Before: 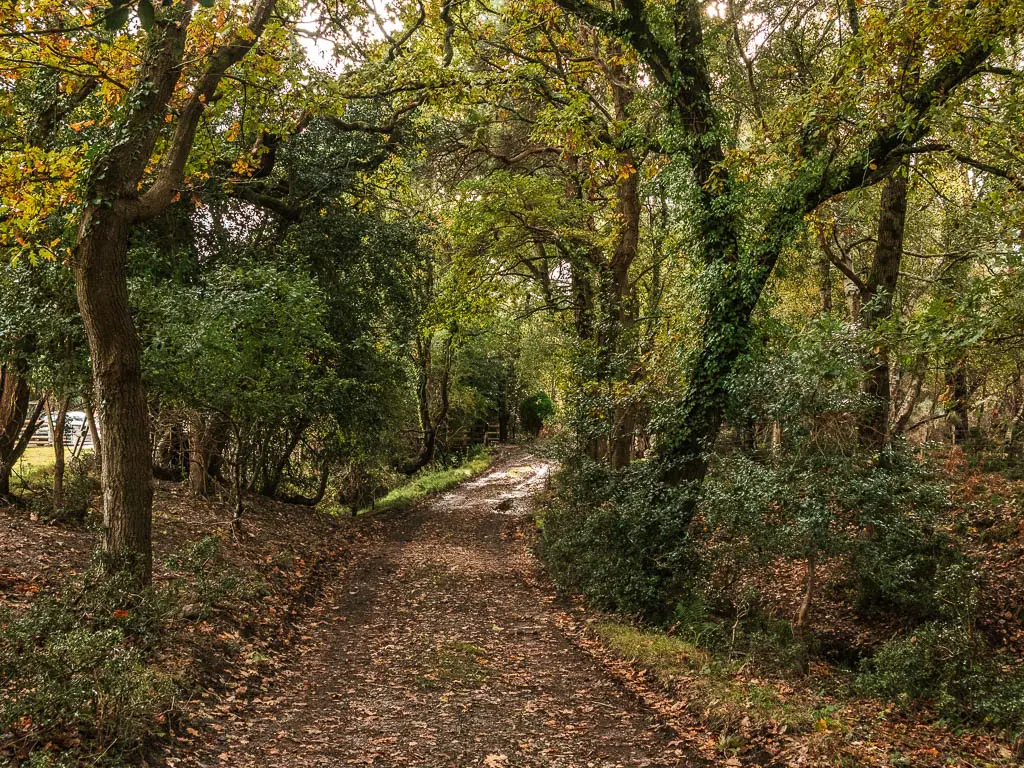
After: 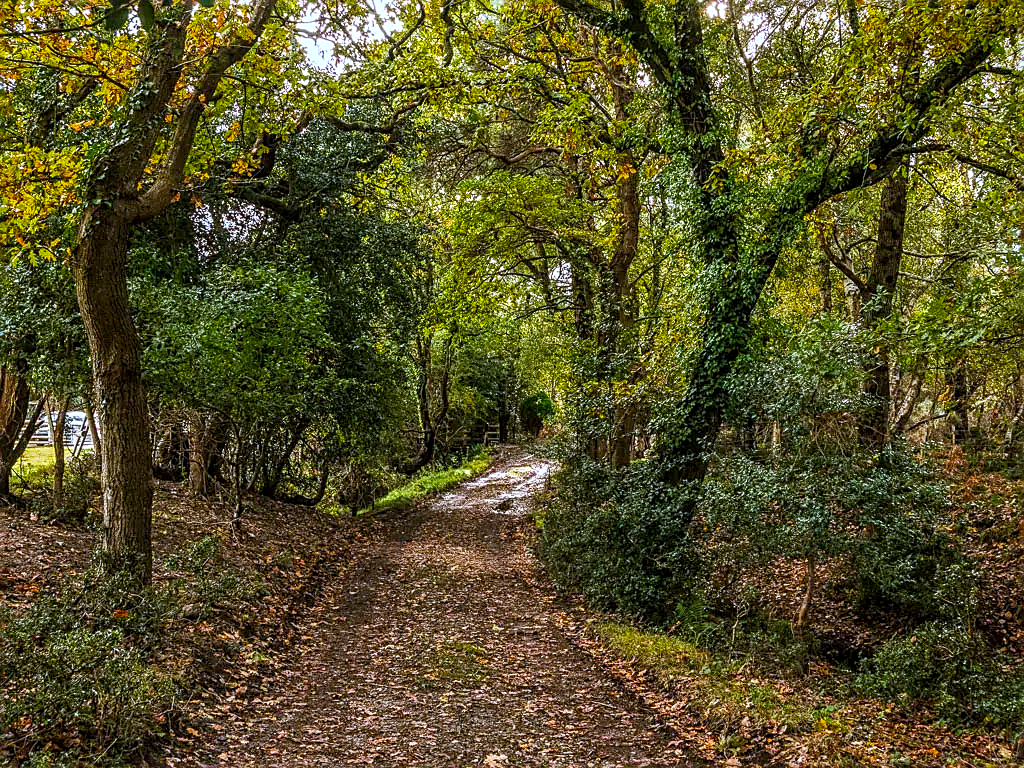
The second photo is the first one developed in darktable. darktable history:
color balance rgb: linear chroma grading › global chroma 15%, perceptual saturation grading › global saturation 30%
white balance: red 0.948, green 1.02, blue 1.176
local contrast: detail 130%
sharpen: on, module defaults
